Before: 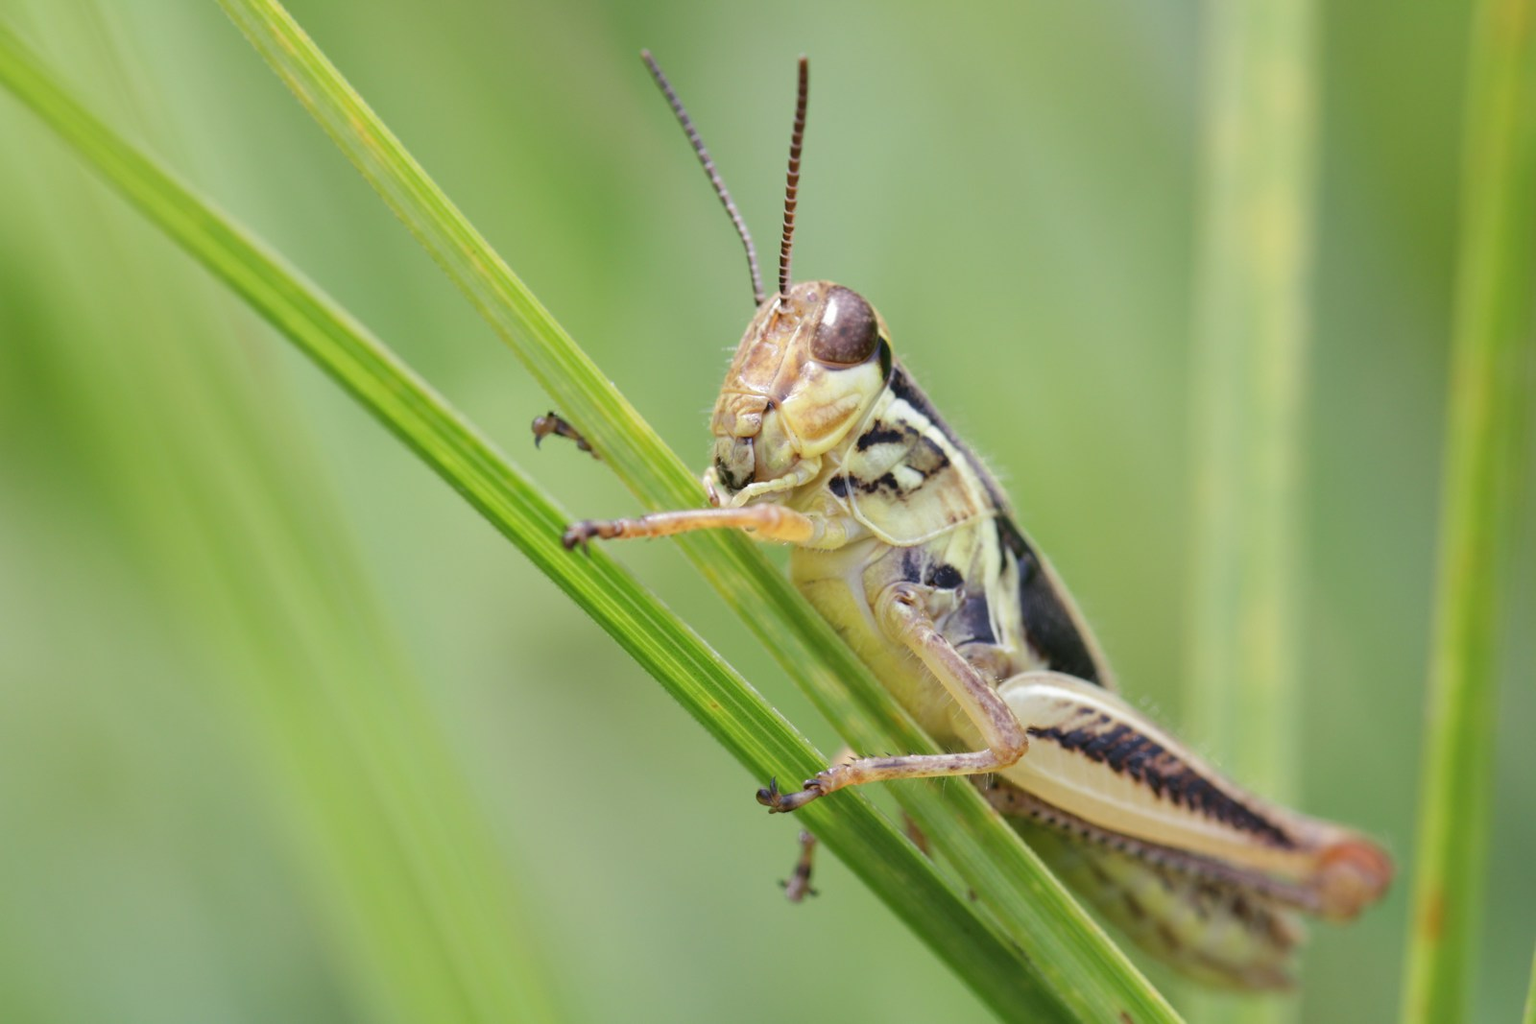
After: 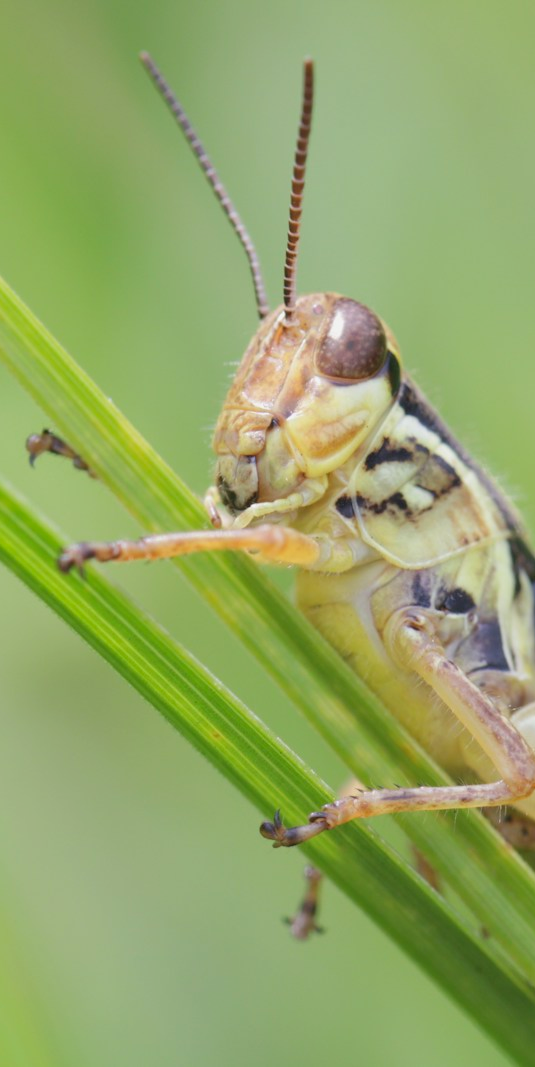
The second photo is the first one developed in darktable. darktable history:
crop: left 33.028%, right 33.502%
contrast brightness saturation: contrast -0.092, brightness 0.054, saturation 0.077
